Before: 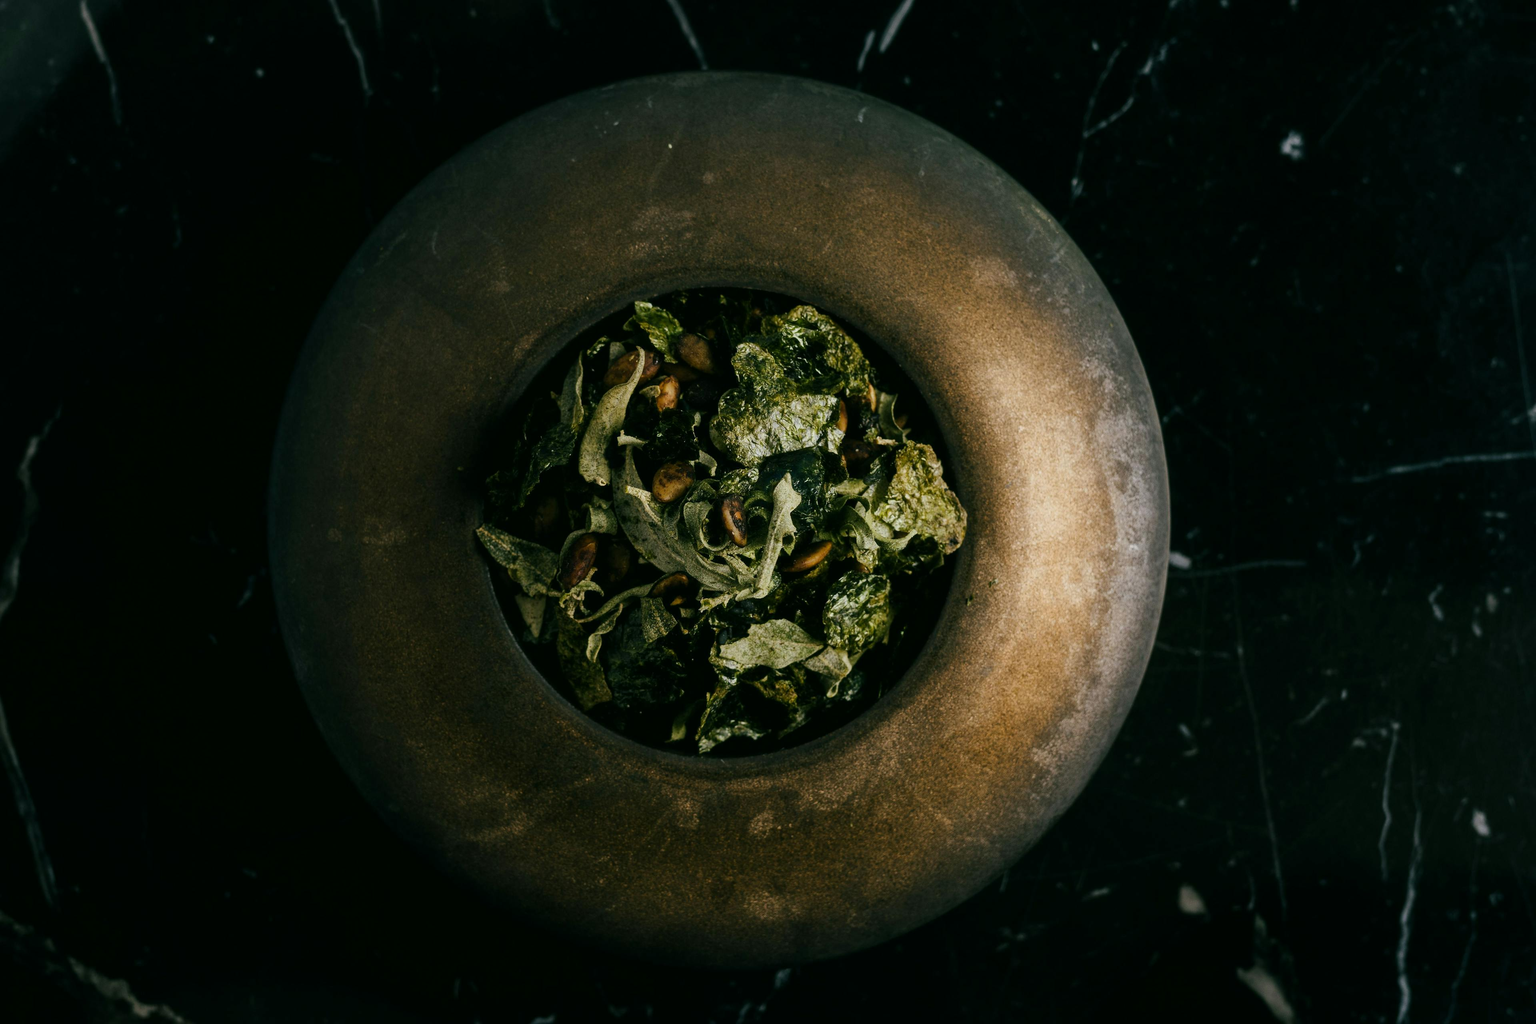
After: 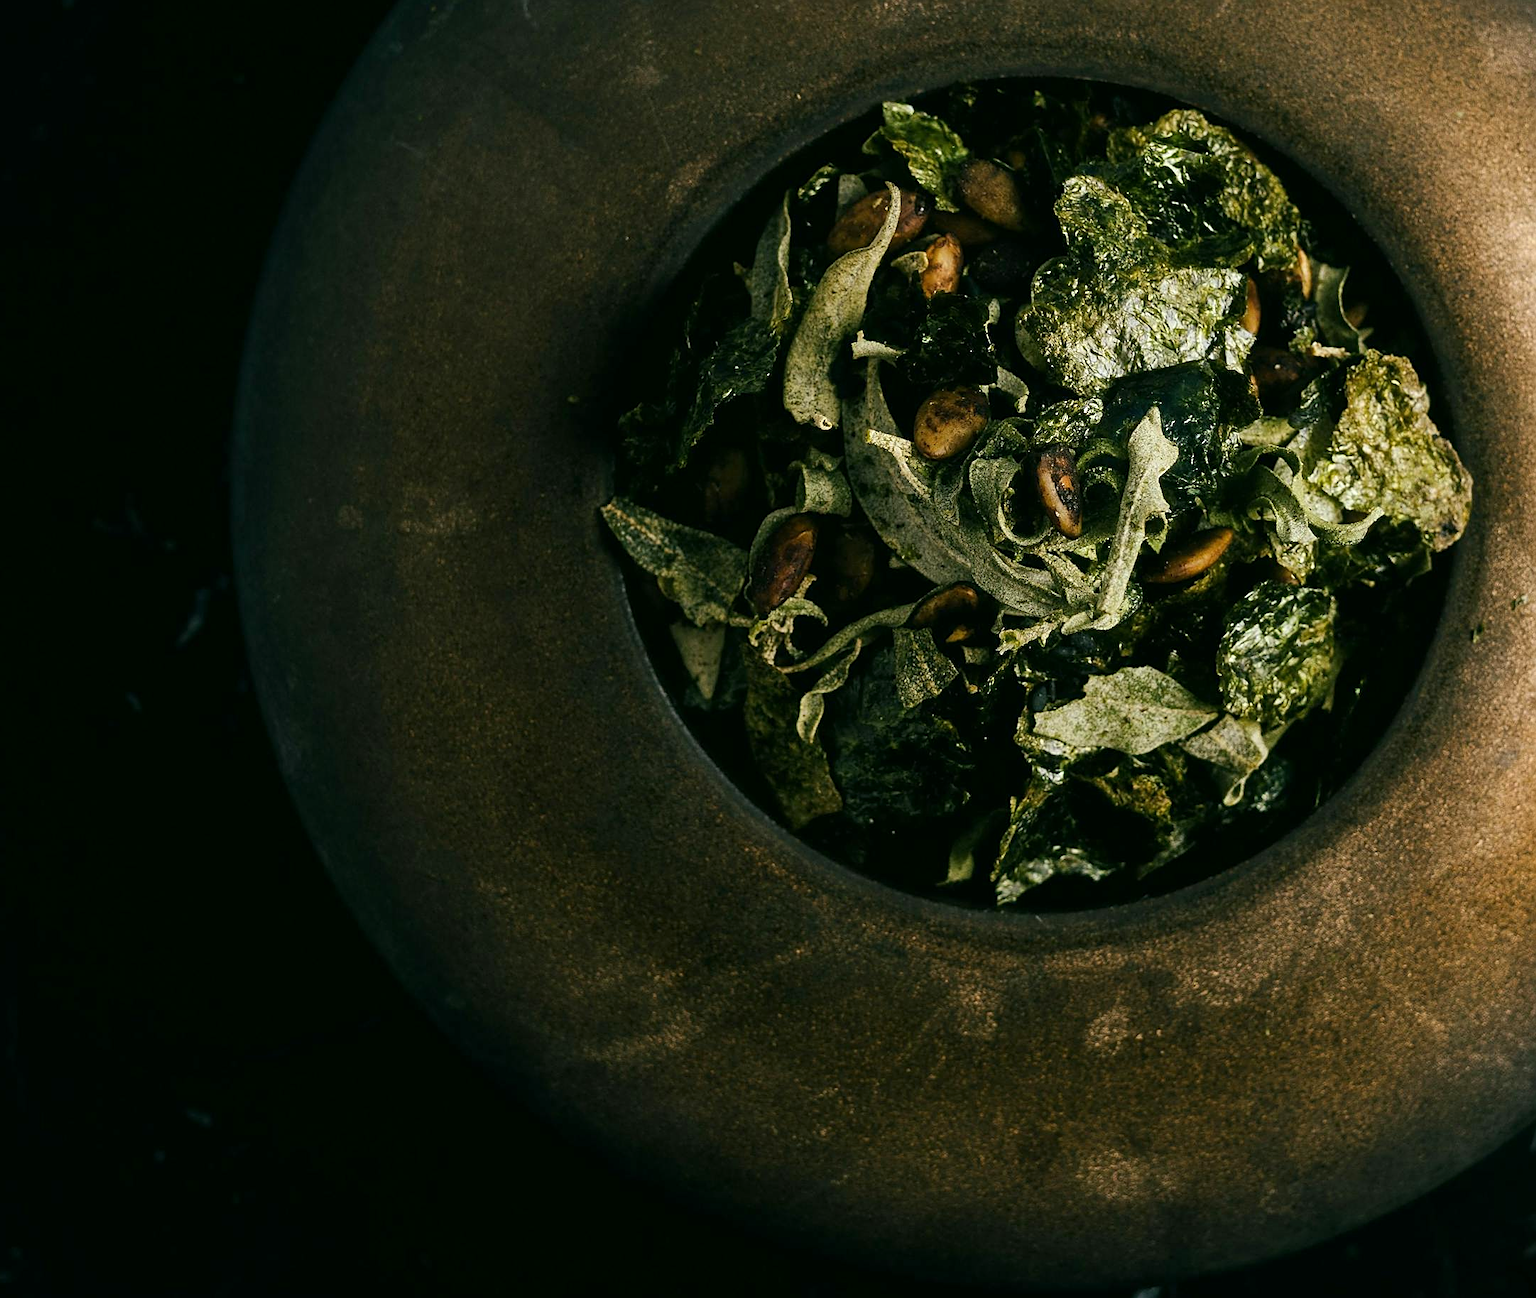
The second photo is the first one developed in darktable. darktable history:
sharpen: on, module defaults
crop: left 8.966%, top 23.852%, right 34.699%, bottom 4.703%
exposure: exposure 0.375 EV, compensate highlight preservation false
